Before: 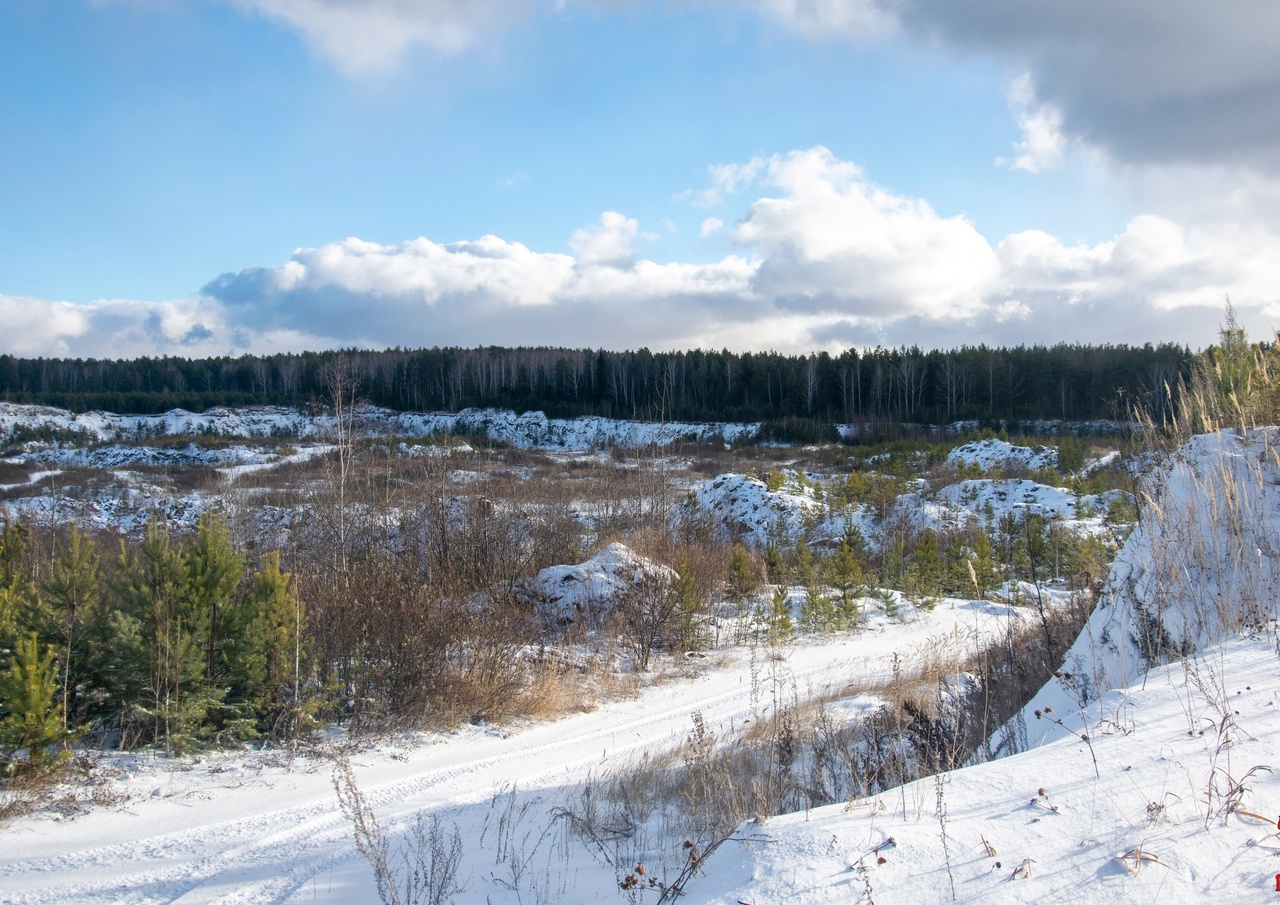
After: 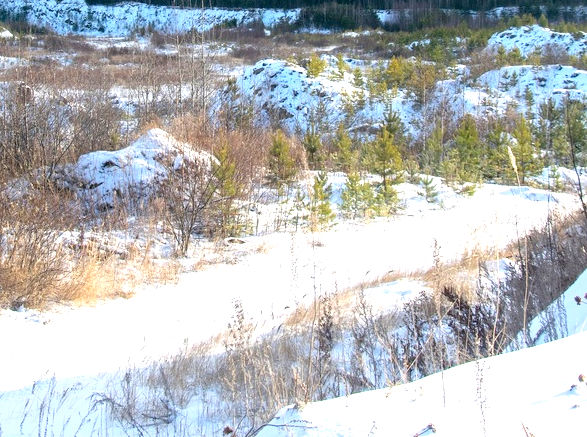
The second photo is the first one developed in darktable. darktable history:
contrast brightness saturation: contrast 0.07, brightness 0.08, saturation 0.18
exposure: black level correction 0.001, exposure 1 EV, compensate highlight preservation false
crop: left 35.976%, top 45.819%, right 18.162%, bottom 5.807%
